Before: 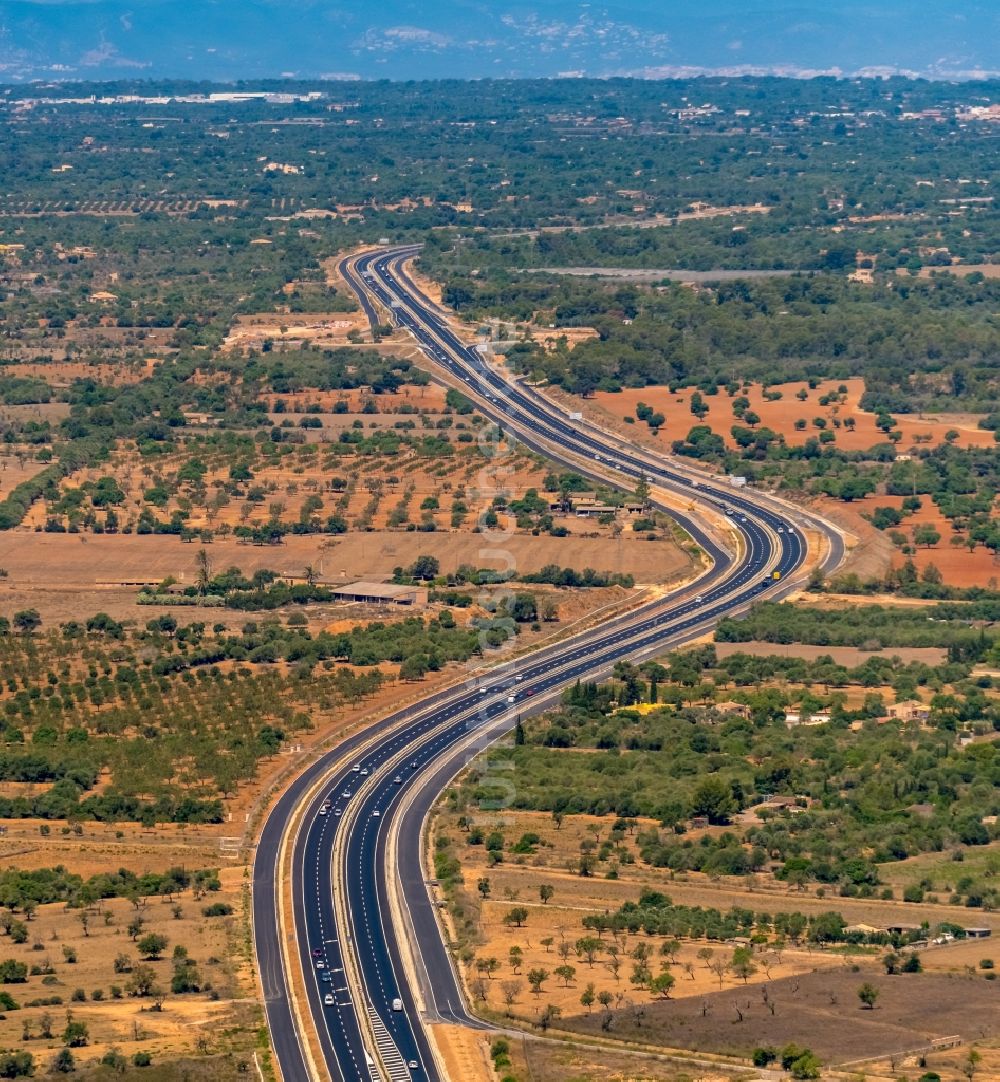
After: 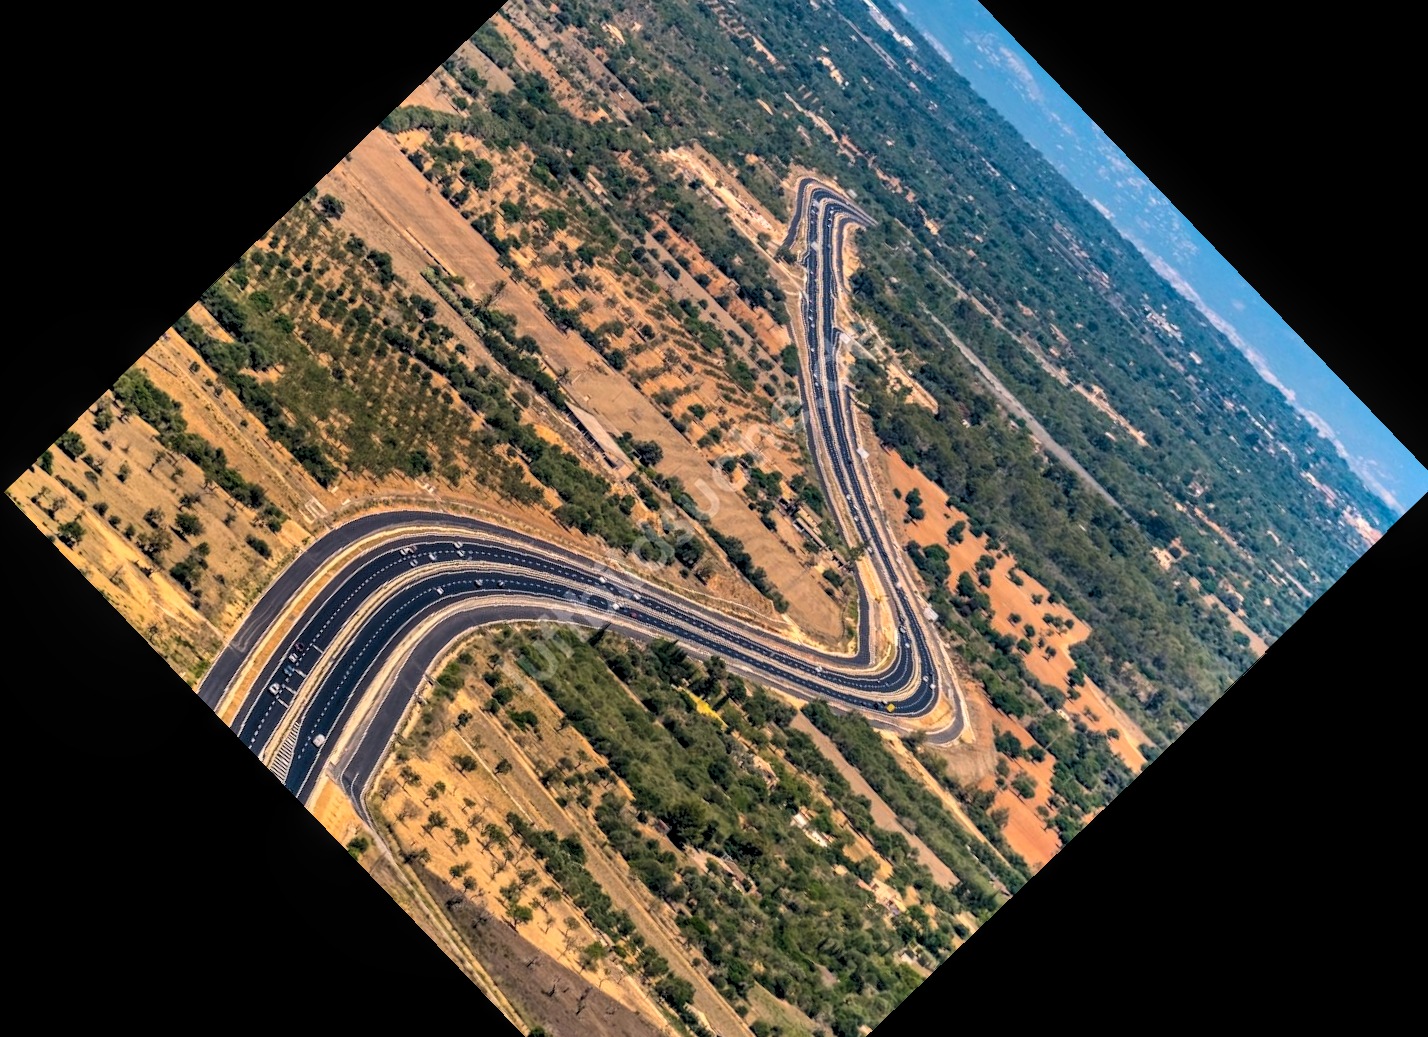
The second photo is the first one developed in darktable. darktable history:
crop and rotate: angle -46.26°, top 16.234%, right 0.912%, bottom 11.704%
local contrast: on, module defaults
color zones: curves: ch0 [(0, 0.558) (0.143, 0.548) (0.286, 0.447) (0.429, 0.259) (0.571, 0.5) (0.714, 0.5) (0.857, 0.593) (1, 0.558)]; ch1 [(0, 0.543) (0.01, 0.544) (0.12, 0.492) (0.248, 0.458) (0.5, 0.534) (0.748, 0.5) (0.99, 0.469) (1, 0.543)]; ch2 [(0, 0.507) (0.143, 0.522) (0.286, 0.505) (0.429, 0.5) (0.571, 0.5) (0.714, 0.5) (0.857, 0.5) (1, 0.507)]
tone curve: curves: ch0 [(0, 0) (0.118, 0.034) (0.182, 0.124) (0.265, 0.214) (0.504, 0.508) (0.783, 0.825) (1, 1)], color space Lab, linked channels, preserve colors none
rotate and perspective: rotation -1°, crop left 0.011, crop right 0.989, crop top 0.025, crop bottom 0.975
shadows and highlights: soften with gaussian
color balance rgb: shadows lift › hue 87.51°, highlights gain › chroma 1.62%, highlights gain › hue 55.1°, global offset › chroma 0.06%, global offset › hue 253.66°, linear chroma grading › global chroma 0.5%
